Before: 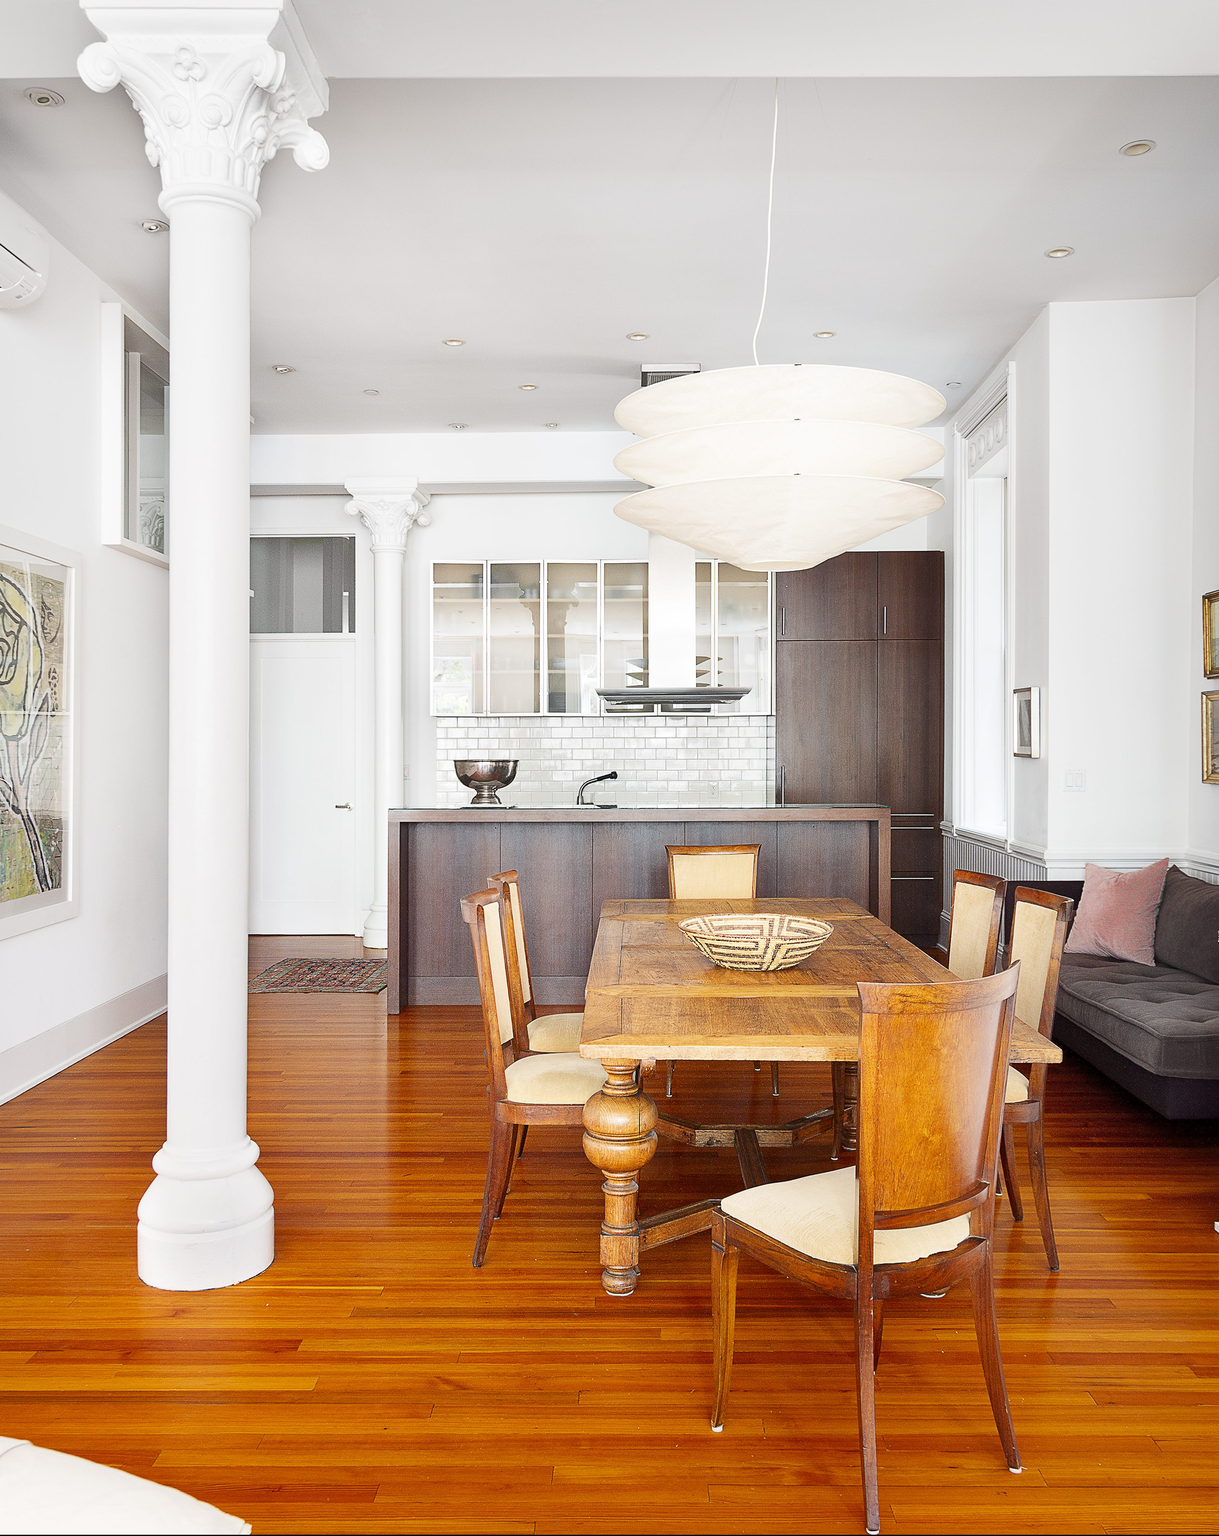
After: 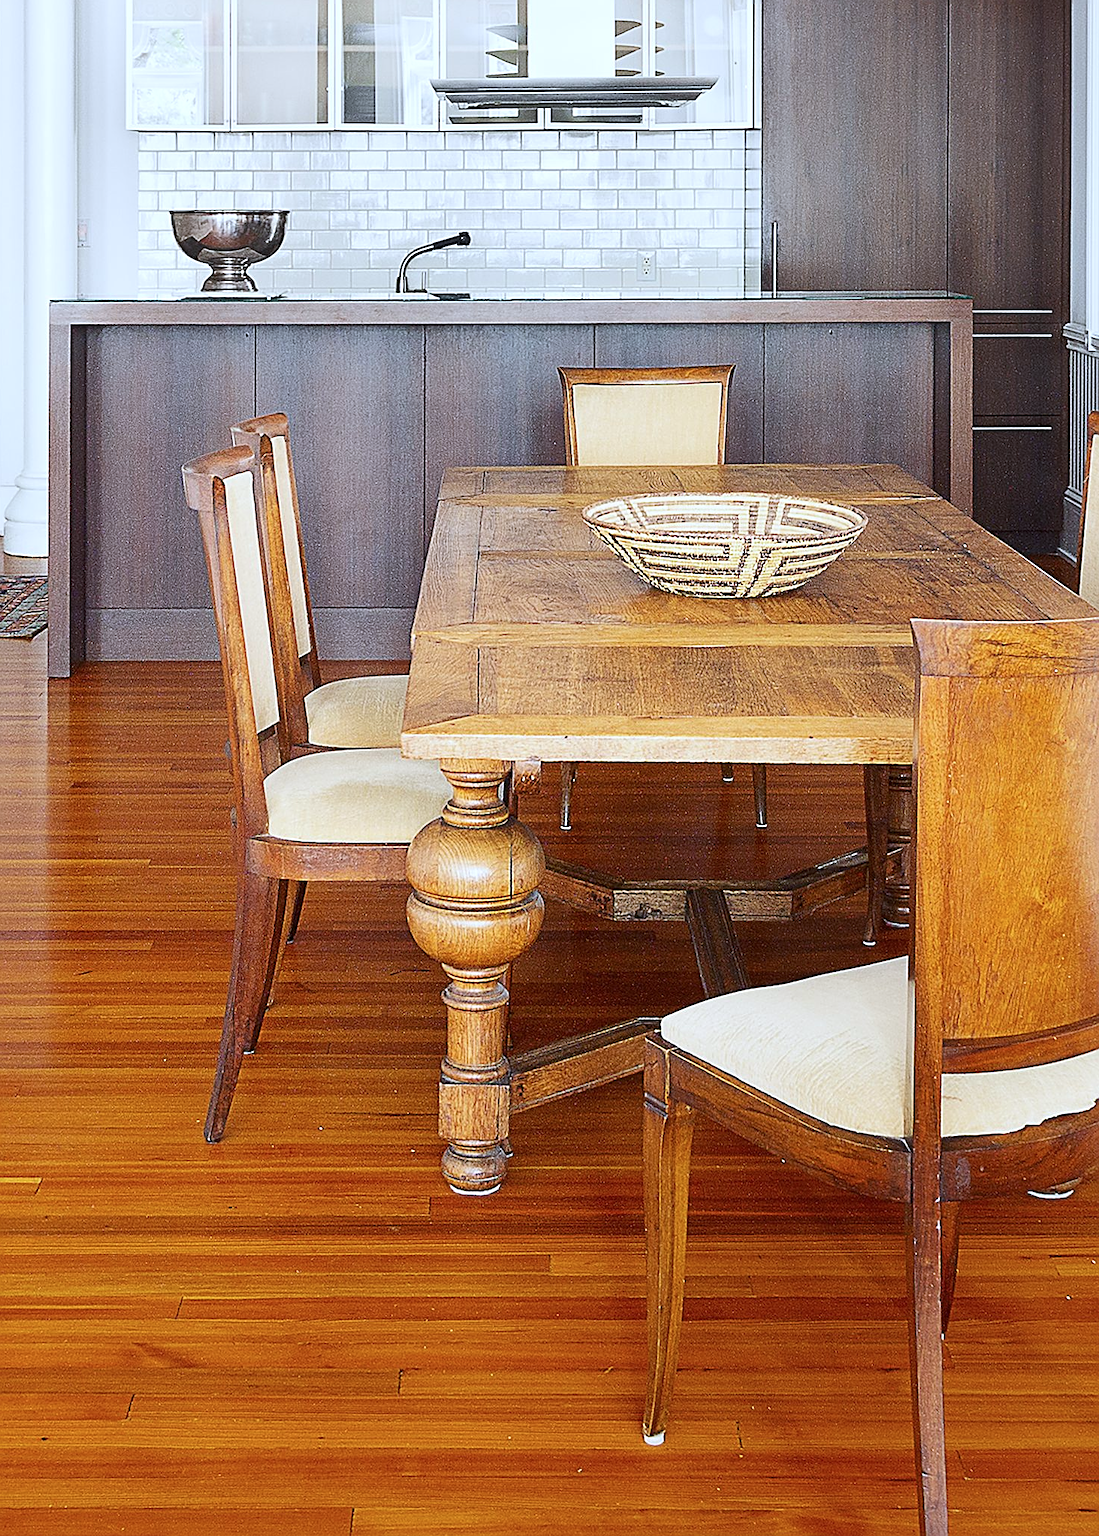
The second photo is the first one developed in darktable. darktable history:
sharpen: on, module defaults
crop: left 29.653%, top 42.021%, right 21.238%, bottom 3.511%
color calibration: x 0.37, y 0.382, temperature 4316.22 K
